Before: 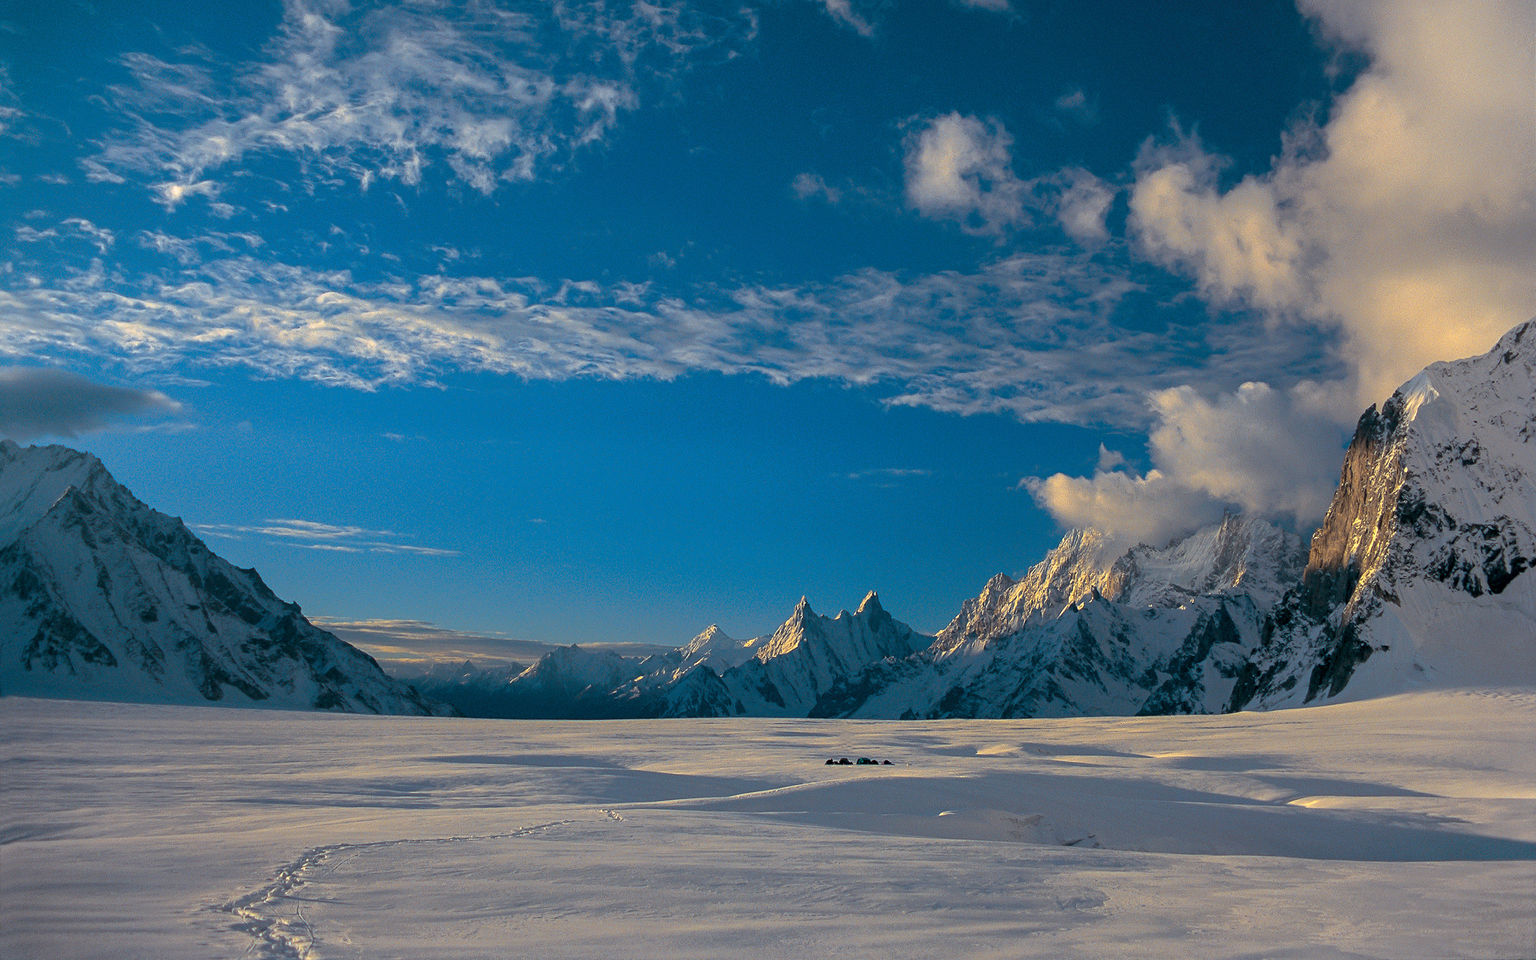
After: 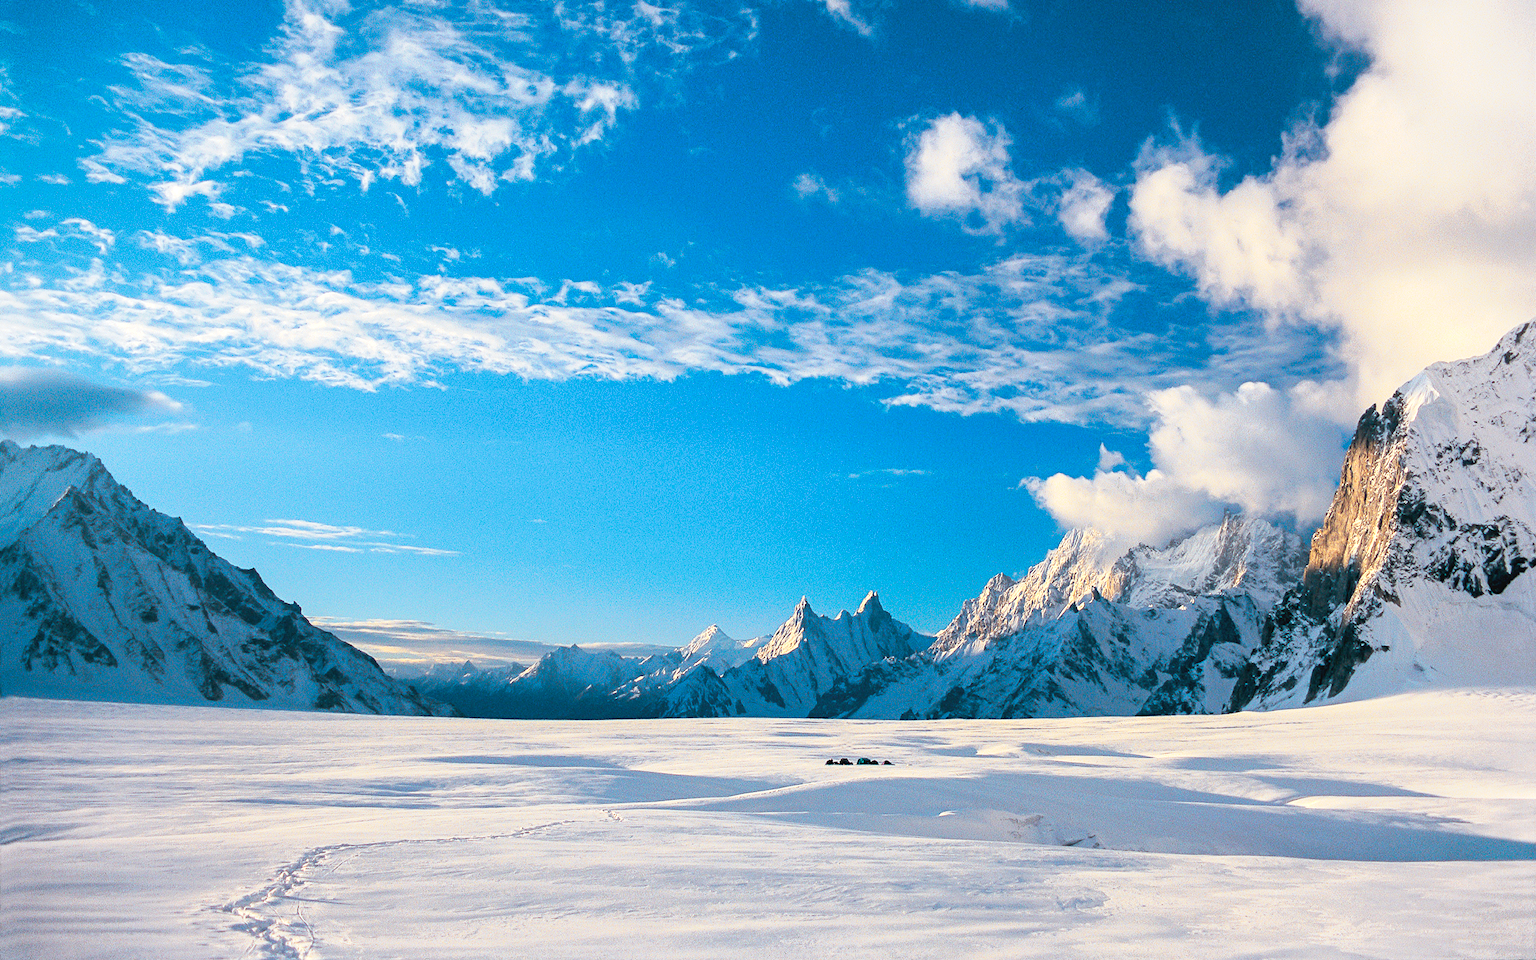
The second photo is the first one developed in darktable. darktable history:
exposure: black level correction 0.001, exposure 1.048 EV, compensate highlight preservation false
tone curve: curves: ch0 [(0, 0.038) (0.193, 0.212) (0.461, 0.502) (0.629, 0.731) (0.838, 0.916) (1, 0.967)]; ch1 [(0, 0) (0.35, 0.356) (0.45, 0.453) (0.504, 0.503) (0.532, 0.524) (0.558, 0.559) (0.735, 0.762) (1, 1)]; ch2 [(0, 0) (0.281, 0.266) (0.456, 0.469) (0.5, 0.5) (0.533, 0.545) (0.606, 0.607) (0.646, 0.654) (1, 1)], preserve colors none
